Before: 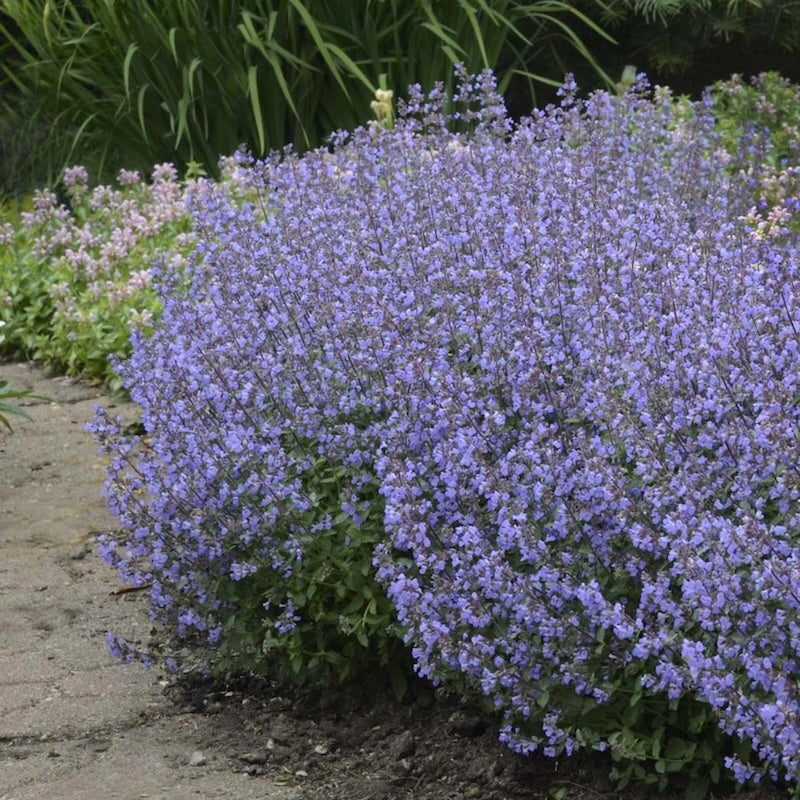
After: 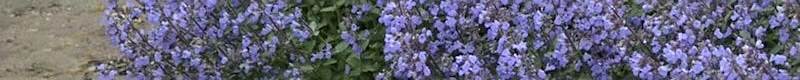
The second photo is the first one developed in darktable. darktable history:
crop and rotate: top 59.084%, bottom 30.916%
sharpen: on, module defaults
white balance: emerald 1
